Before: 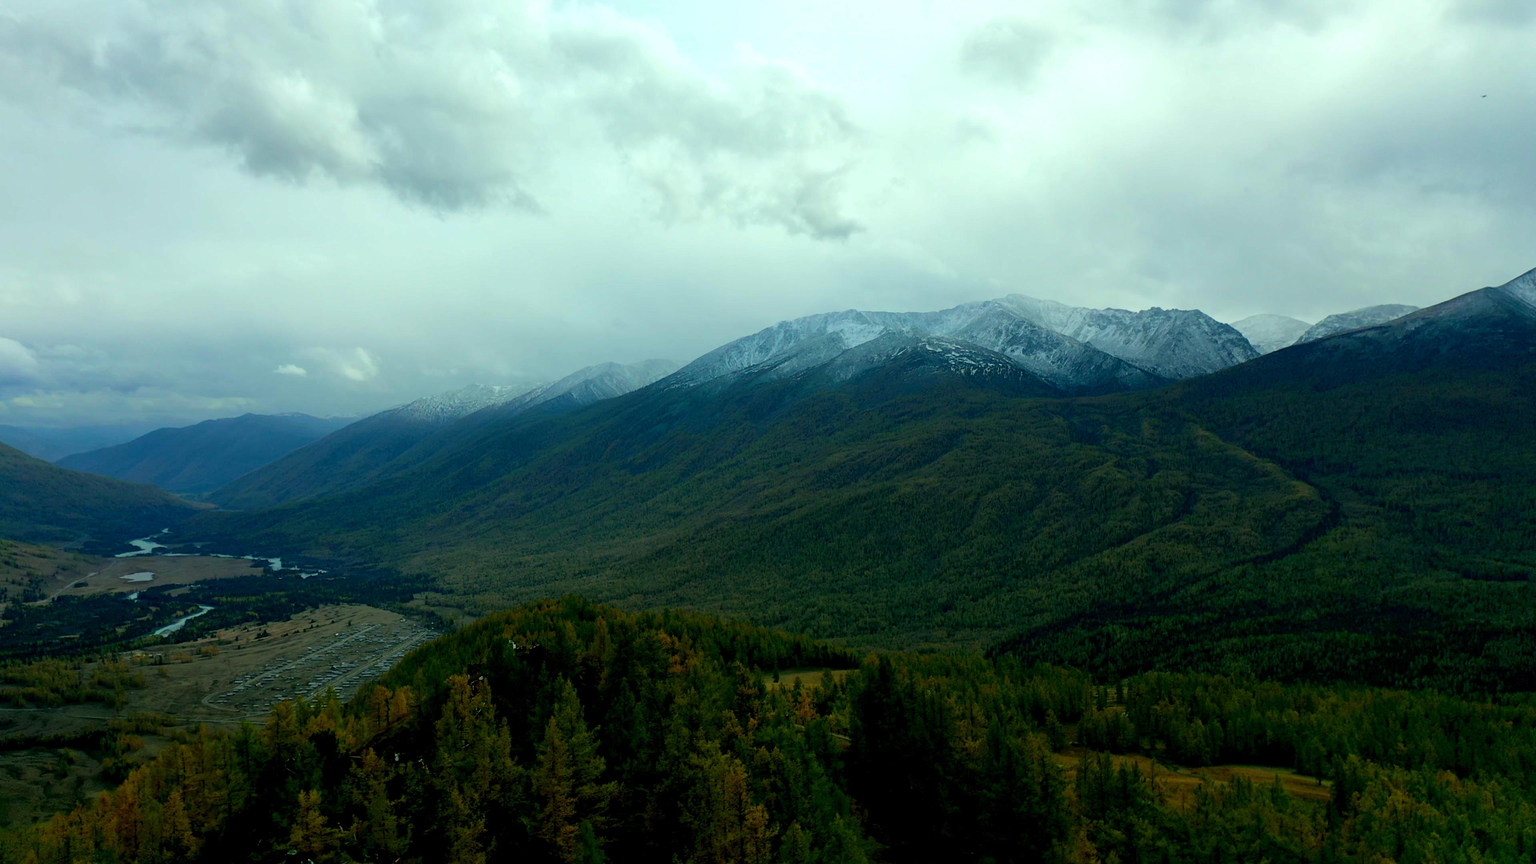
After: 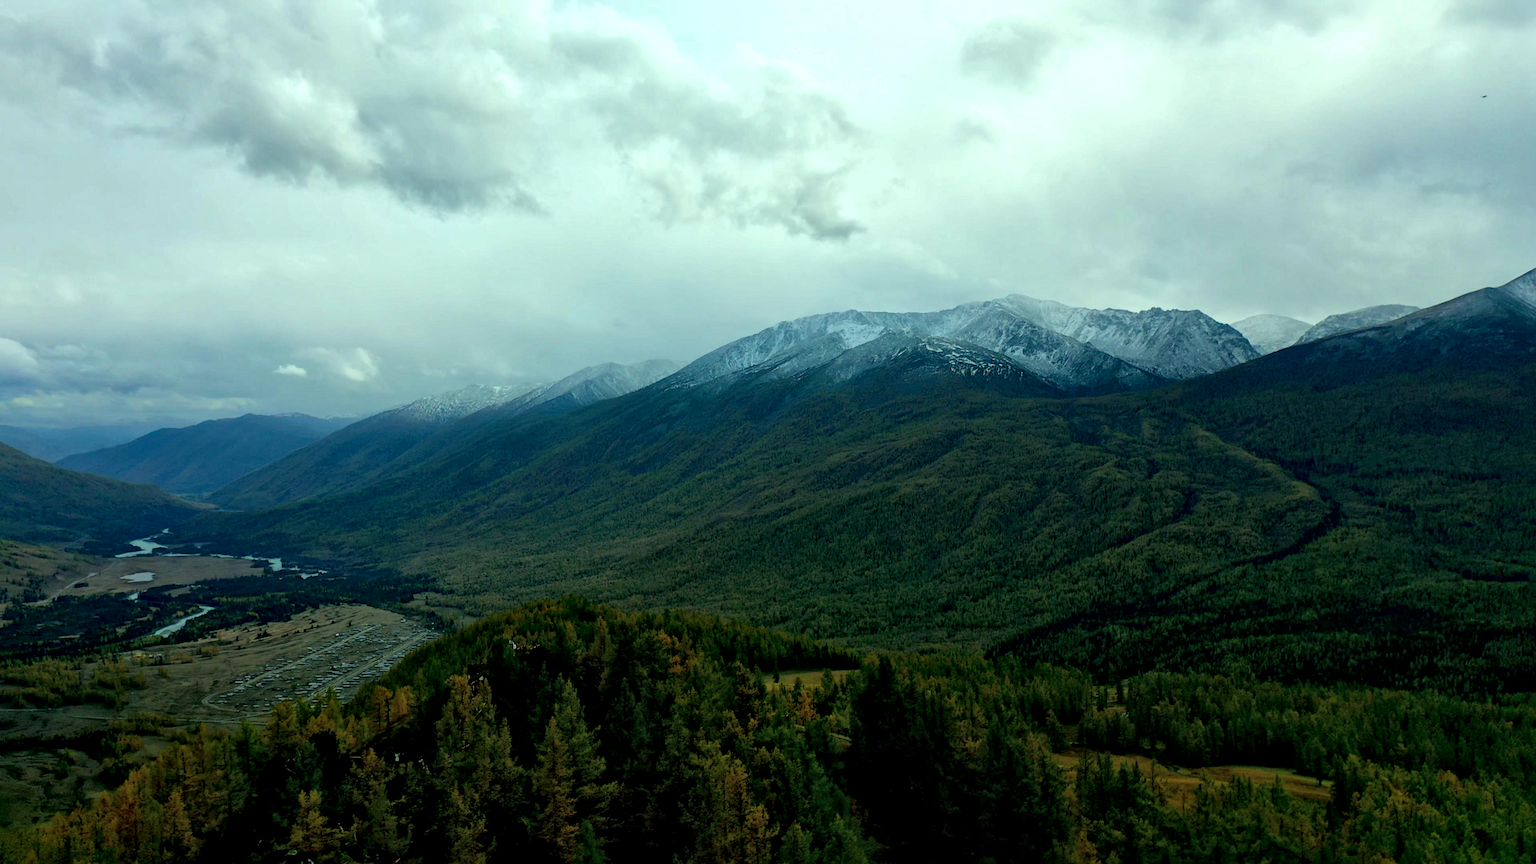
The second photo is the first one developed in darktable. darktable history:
local contrast: mode bilateral grid, contrast 19, coarseness 49, detail 149%, midtone range 0.2
